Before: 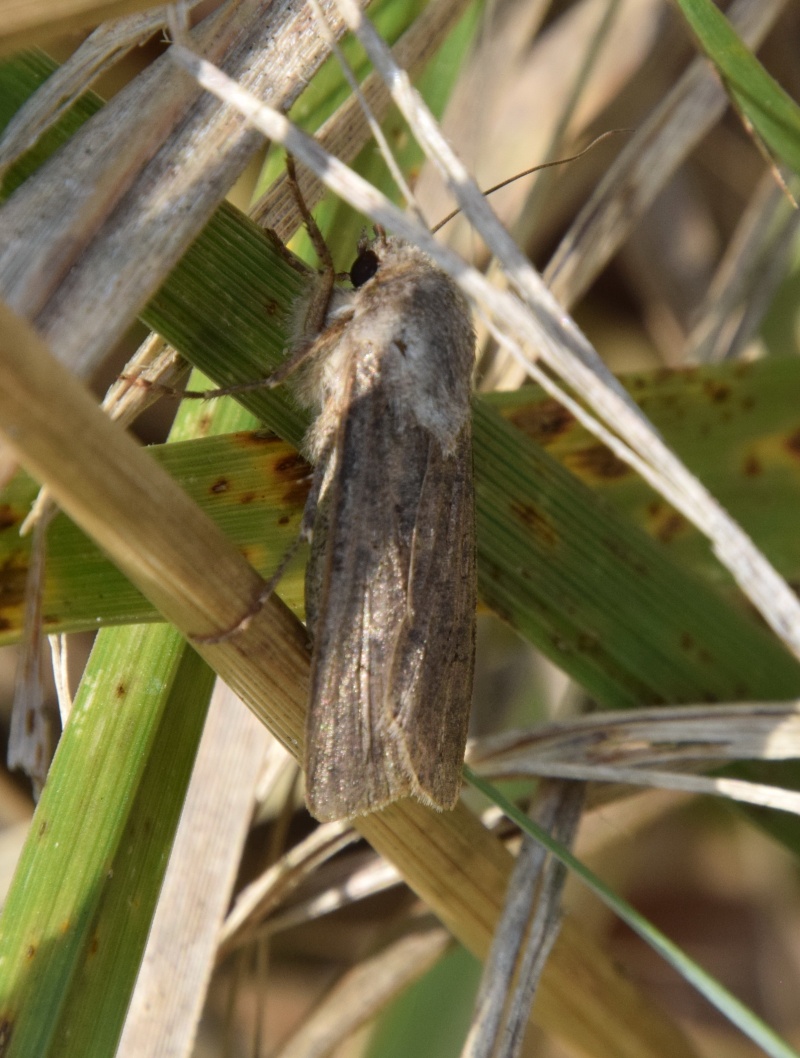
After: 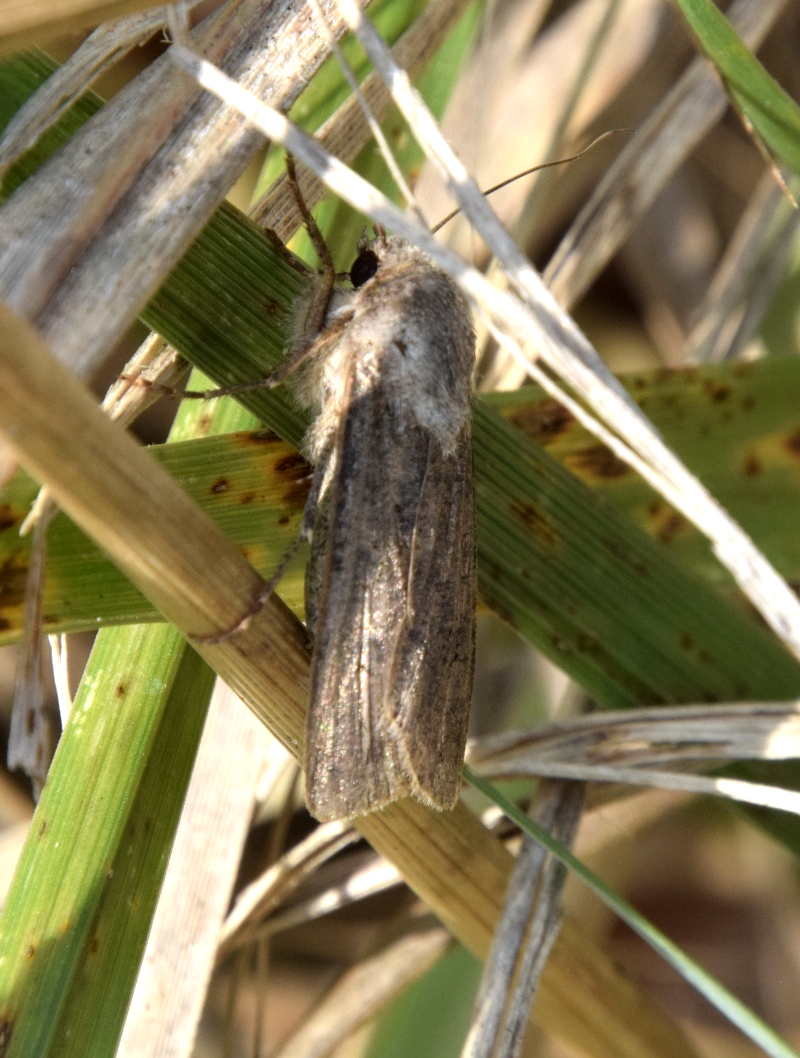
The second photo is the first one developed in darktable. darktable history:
local contrast: highlights 107%, shadows 102%, detail 119%, midtone range 0.2
exposure: exposure 0.014 EV, compensate exposure bias true, compensate highlight preservation false
tone equalizer: -8 EV -0.407 EV, -7 EV -0.355 EV, -6 EV -0.367 EV, -5 EV -0.203 EV, -3 EV 0.211 EV, -2 EV 0.308 EV, -1 EV 0.394 EV, +0 EV 0.434 EV
